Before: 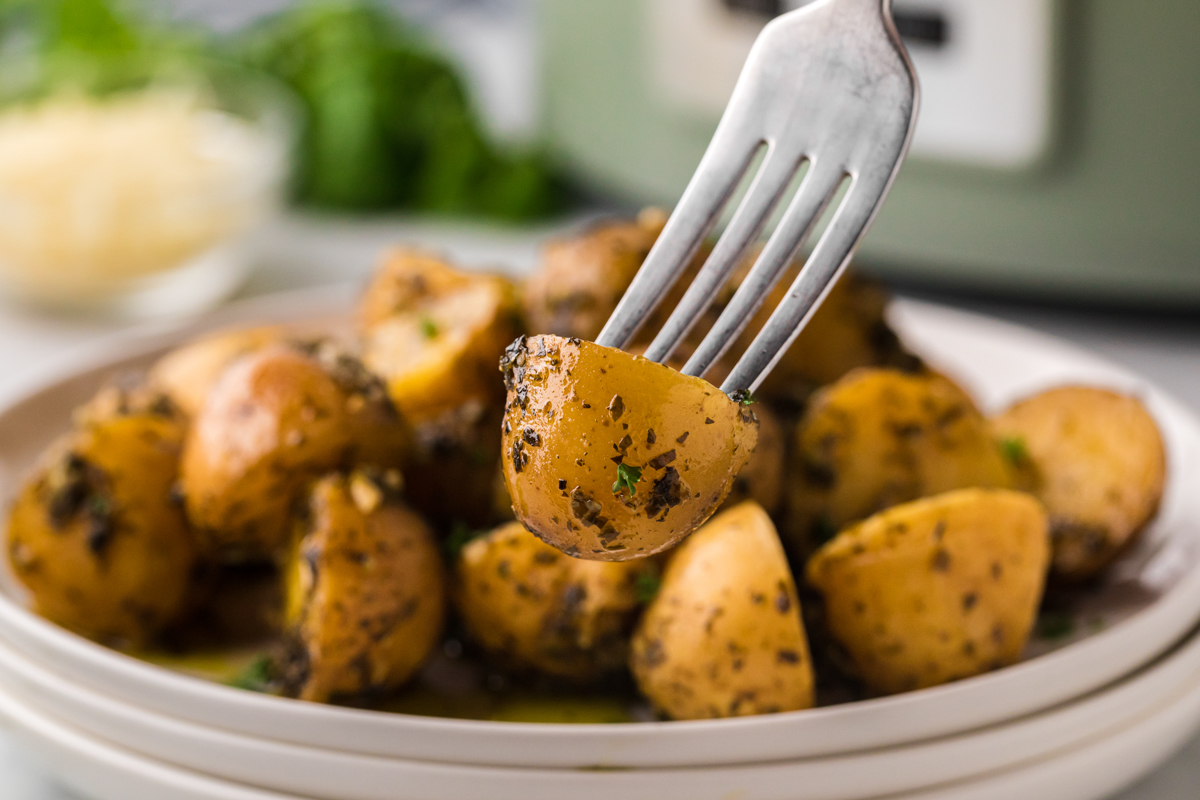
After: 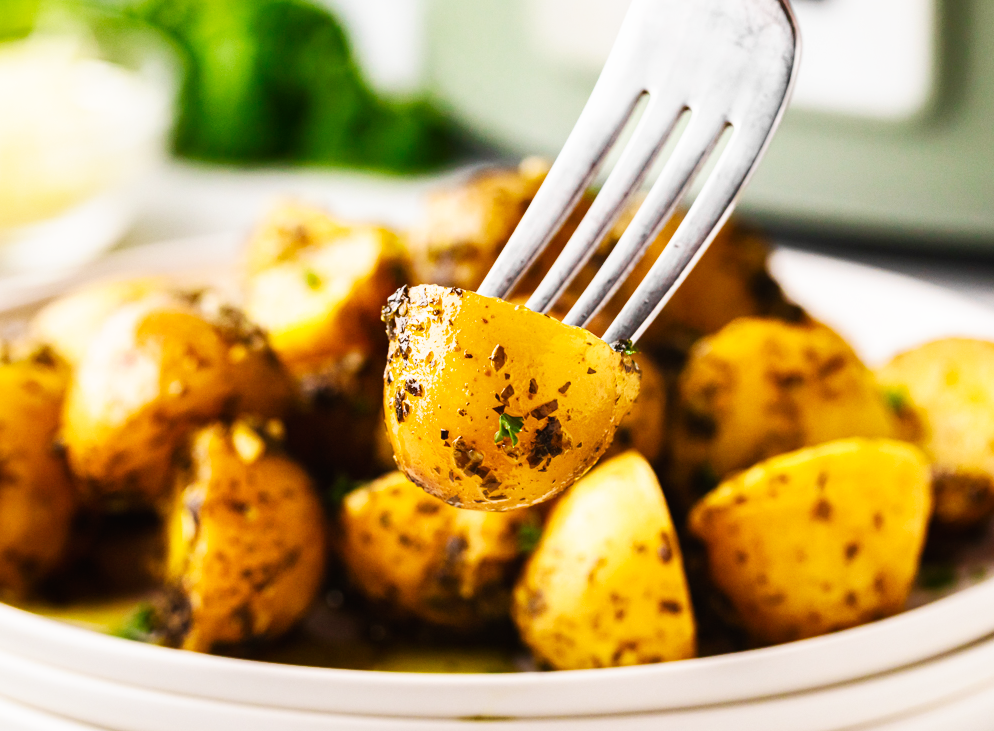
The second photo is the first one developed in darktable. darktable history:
crop: left 9.84%, top 6.283%, right 7.279%, bottom 2.265%
contrast equalizer: octaves 7, y [[0.6 ×6], [0.55 ×6], [0 ×6], [0 ×6], [0 ×6]], mix -0.306
base curve: curves: ch0 [(0, 0) (0.007, 0.004) (0.027, 0.03) (0.046, 0.07) (0.207, 0.54) (0.442, 0.872) (0.673, 0.972) (1, 1)], preserve colors none
shadows and highlights: highlights color adjustment 72.95%, soften with gaussian
